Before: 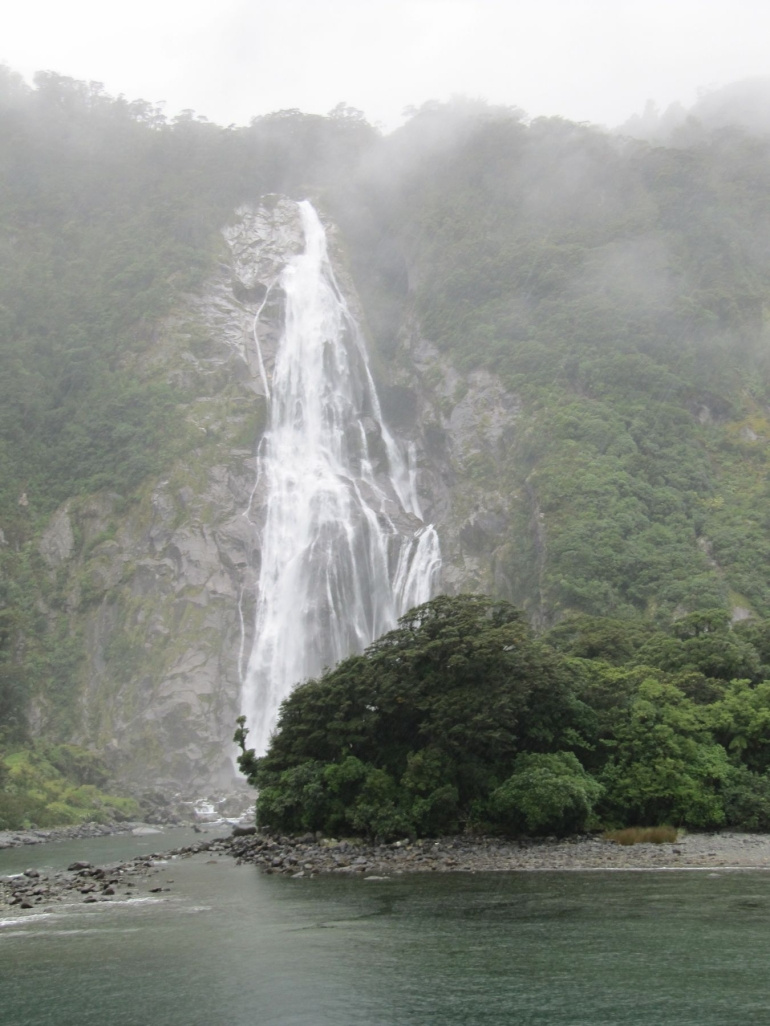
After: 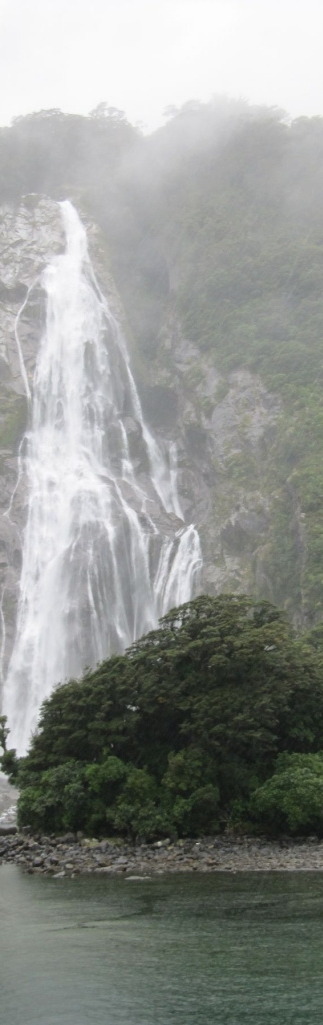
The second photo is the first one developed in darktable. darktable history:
crop: left 31.043%, right 26.95%
